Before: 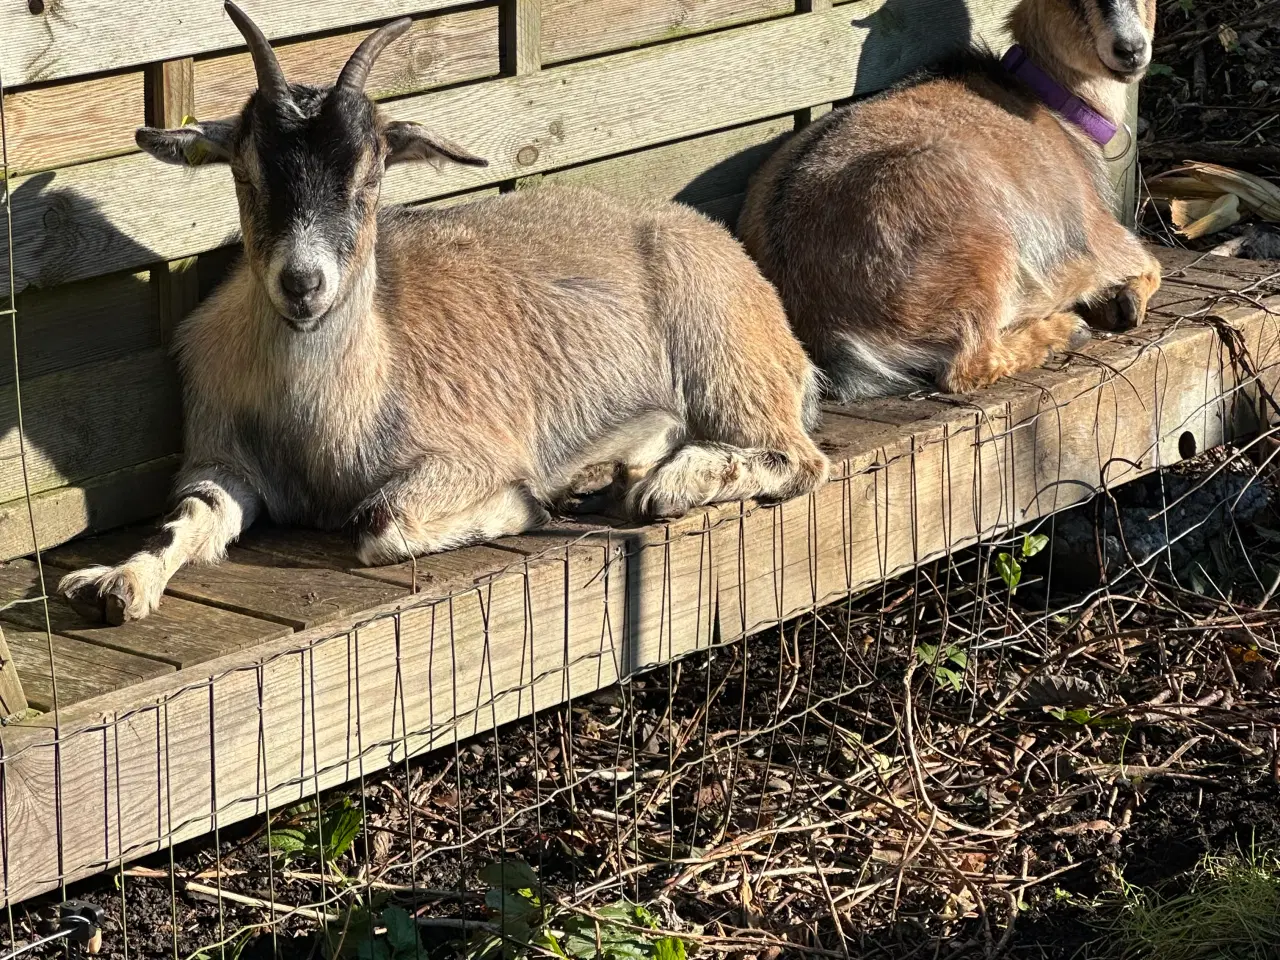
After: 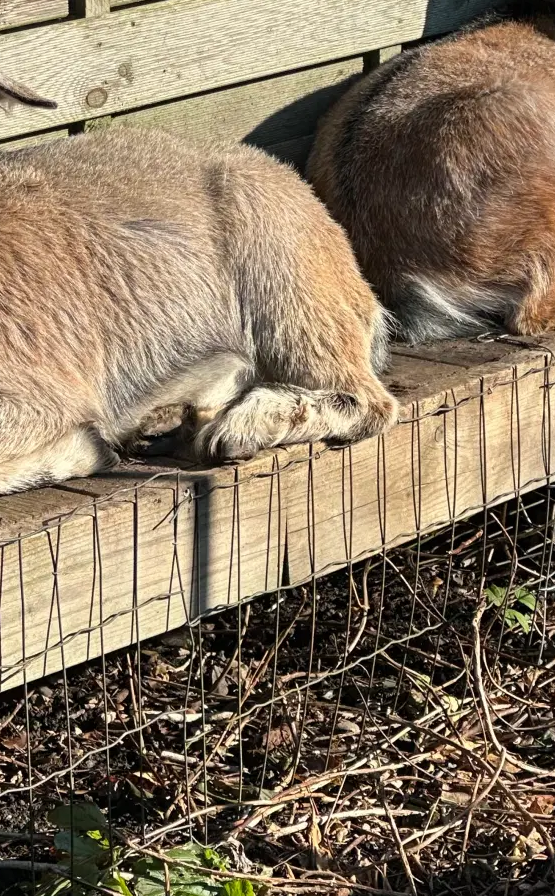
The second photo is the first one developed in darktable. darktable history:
crop: left 33.737%, top 6.08%, right 22.826%
